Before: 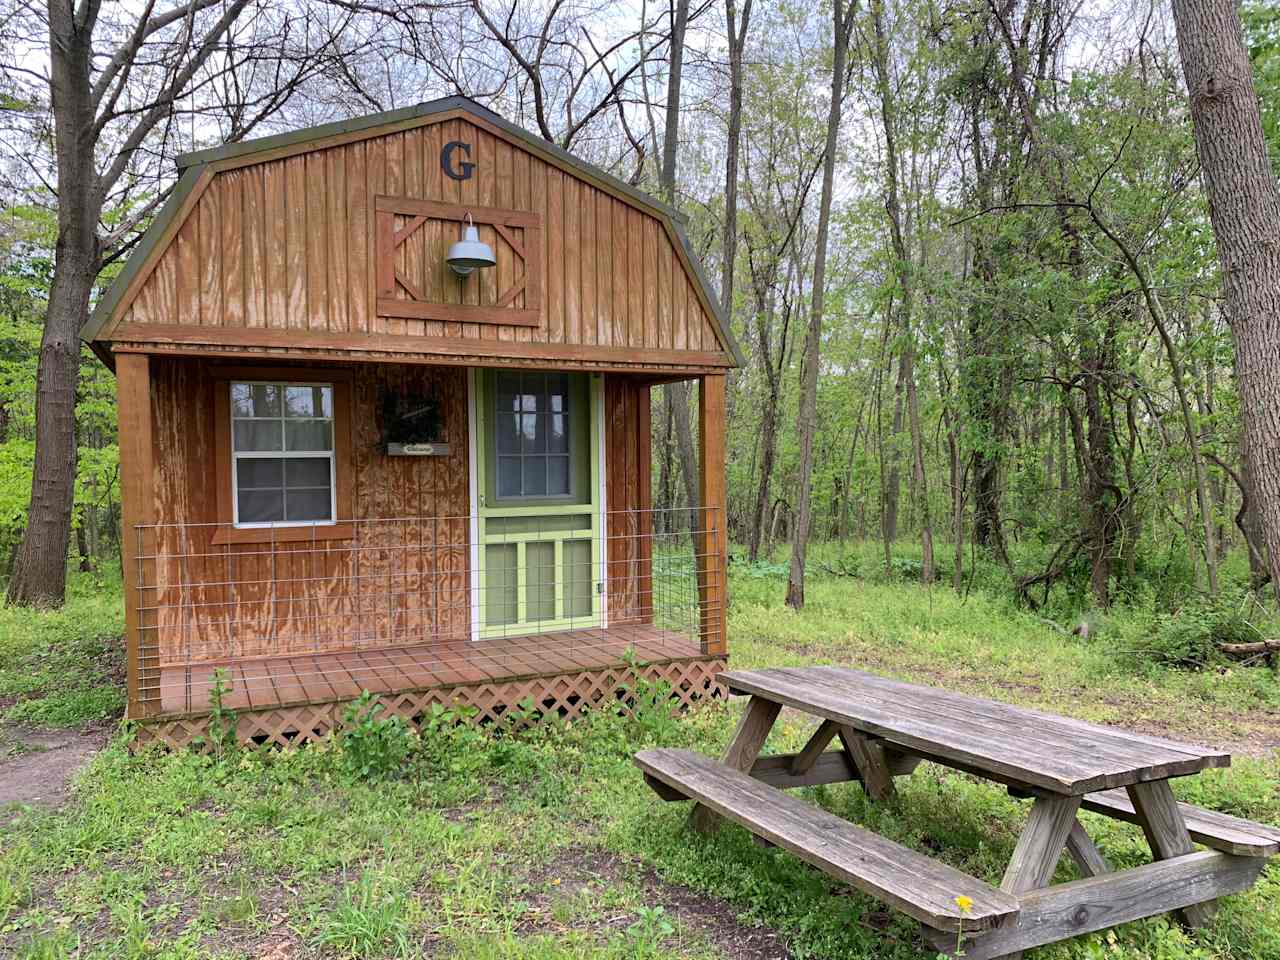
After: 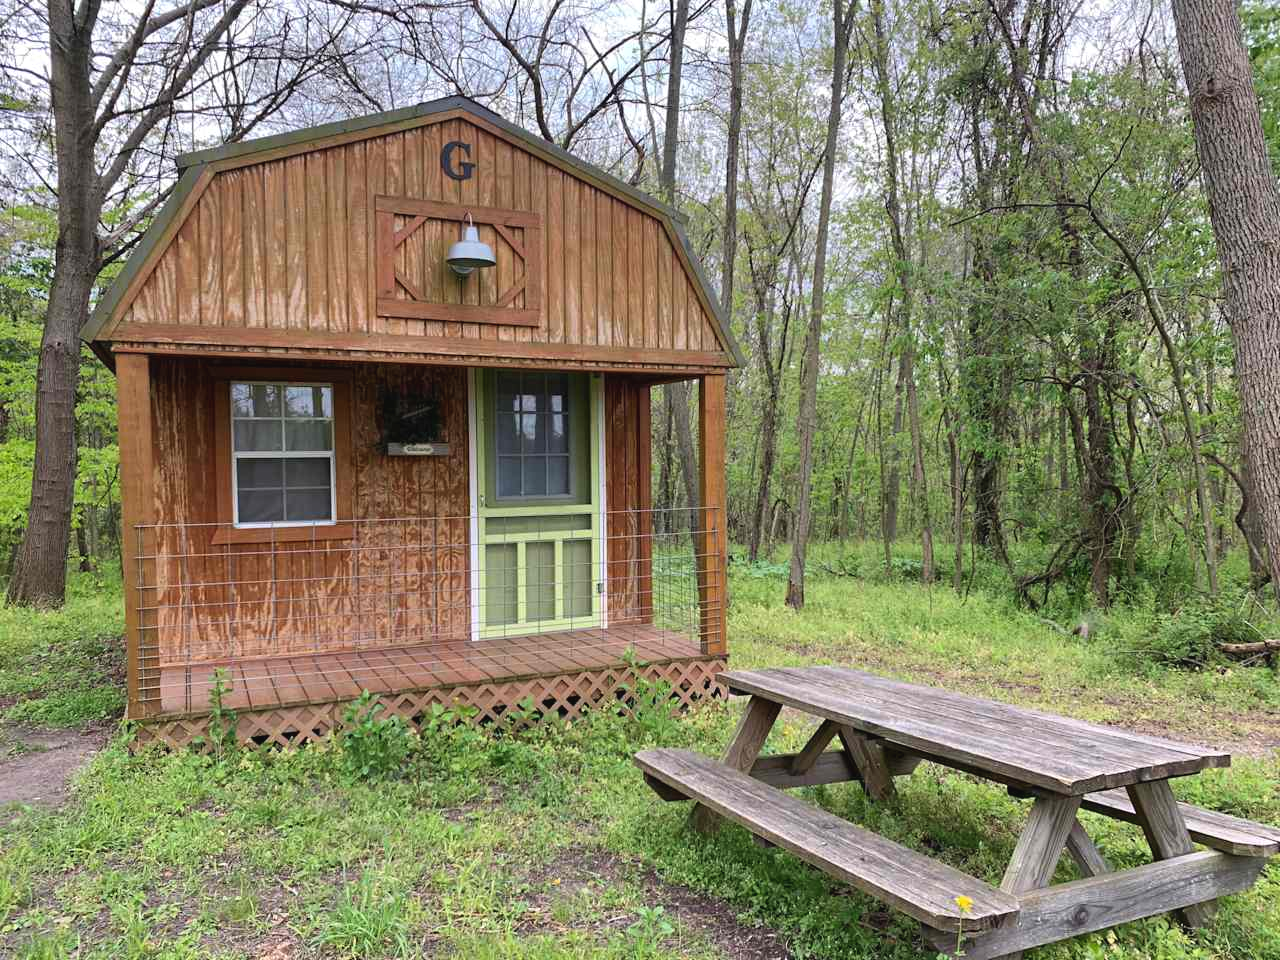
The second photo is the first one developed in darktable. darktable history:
exposure: black level correction -0.003, exposure 0.031 EV, compensate exposure bias true, compensate highlight preservation false
